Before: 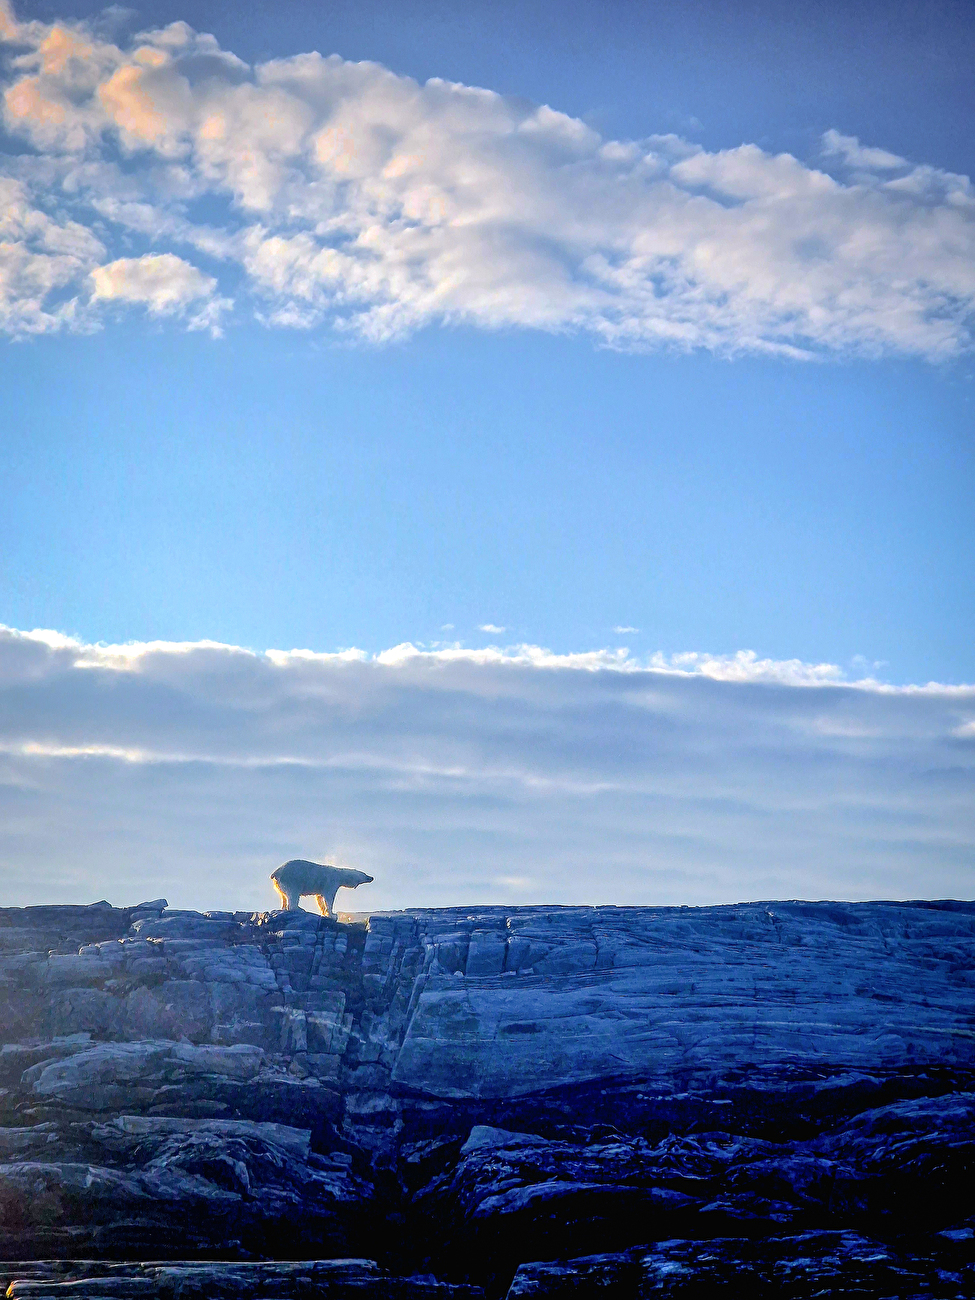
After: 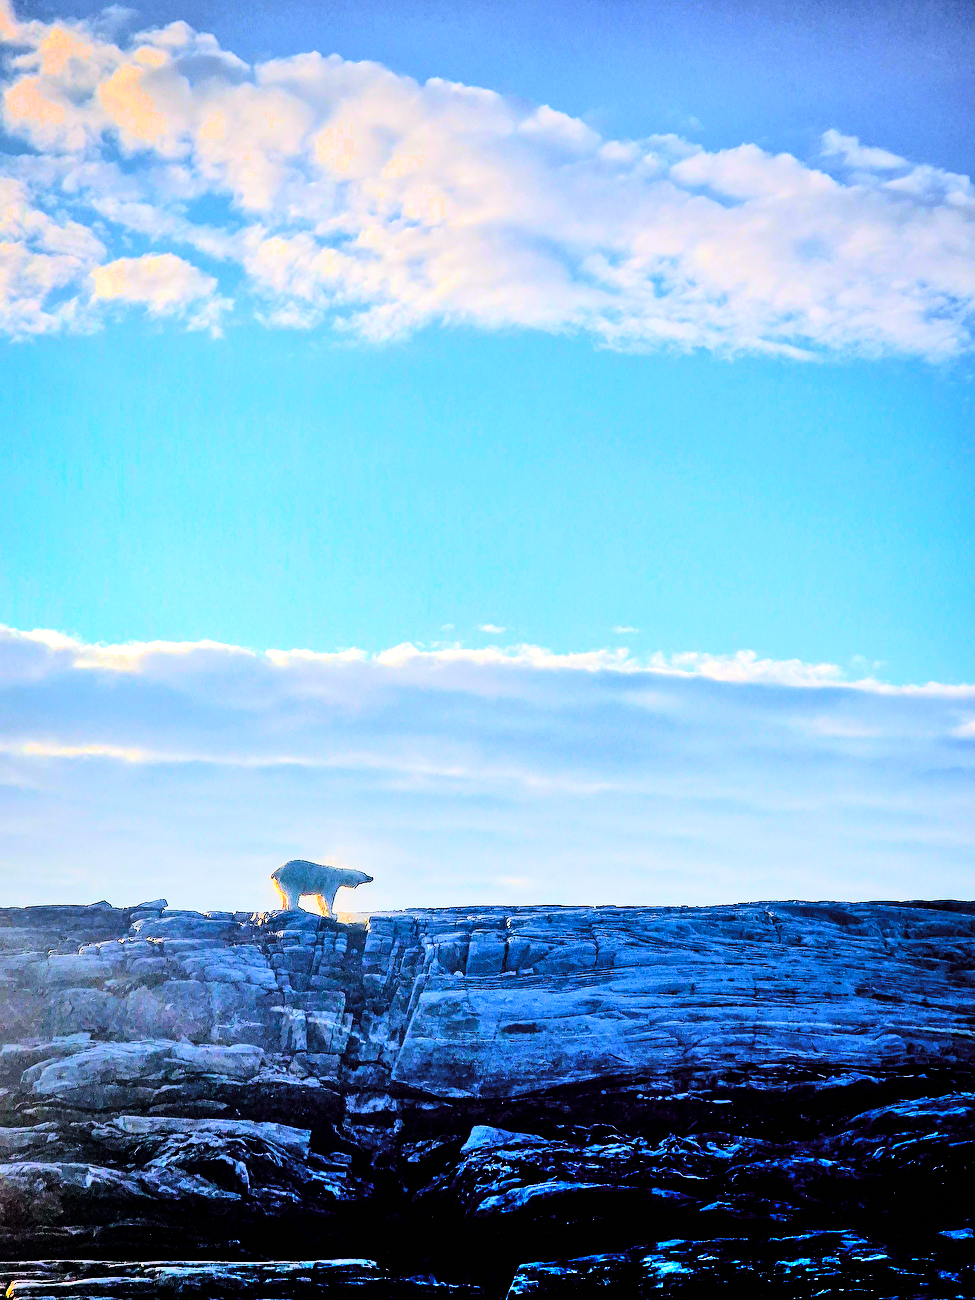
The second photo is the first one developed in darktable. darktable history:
white balance: red 1.009, blue 0.985
tone curve: curves: ch0 [(0, 0) (0.004, 0) (0.133, 0.071) (0.325, 0.456) (0.832, 0.957) (1, 1)], color space Lab, linked channels, preserve colors none
shadows and highlights: soften with gaussian
